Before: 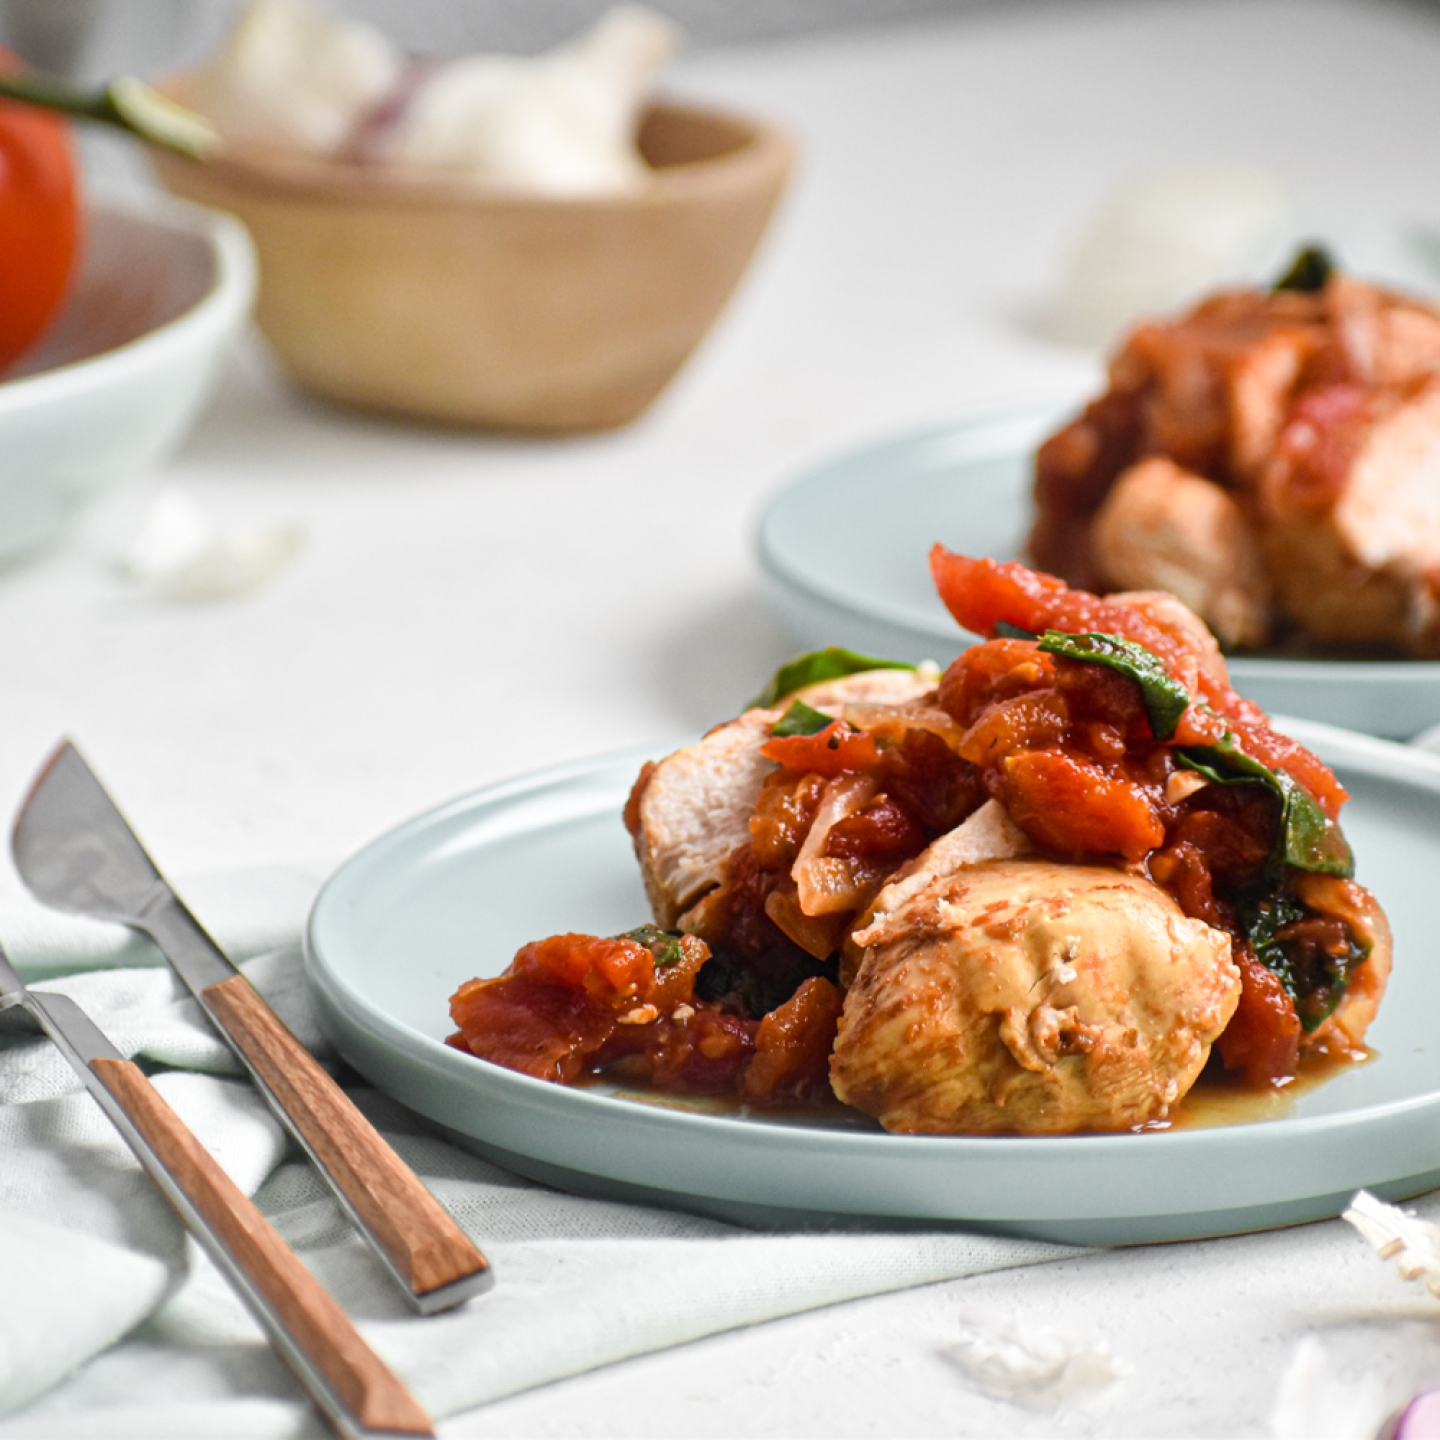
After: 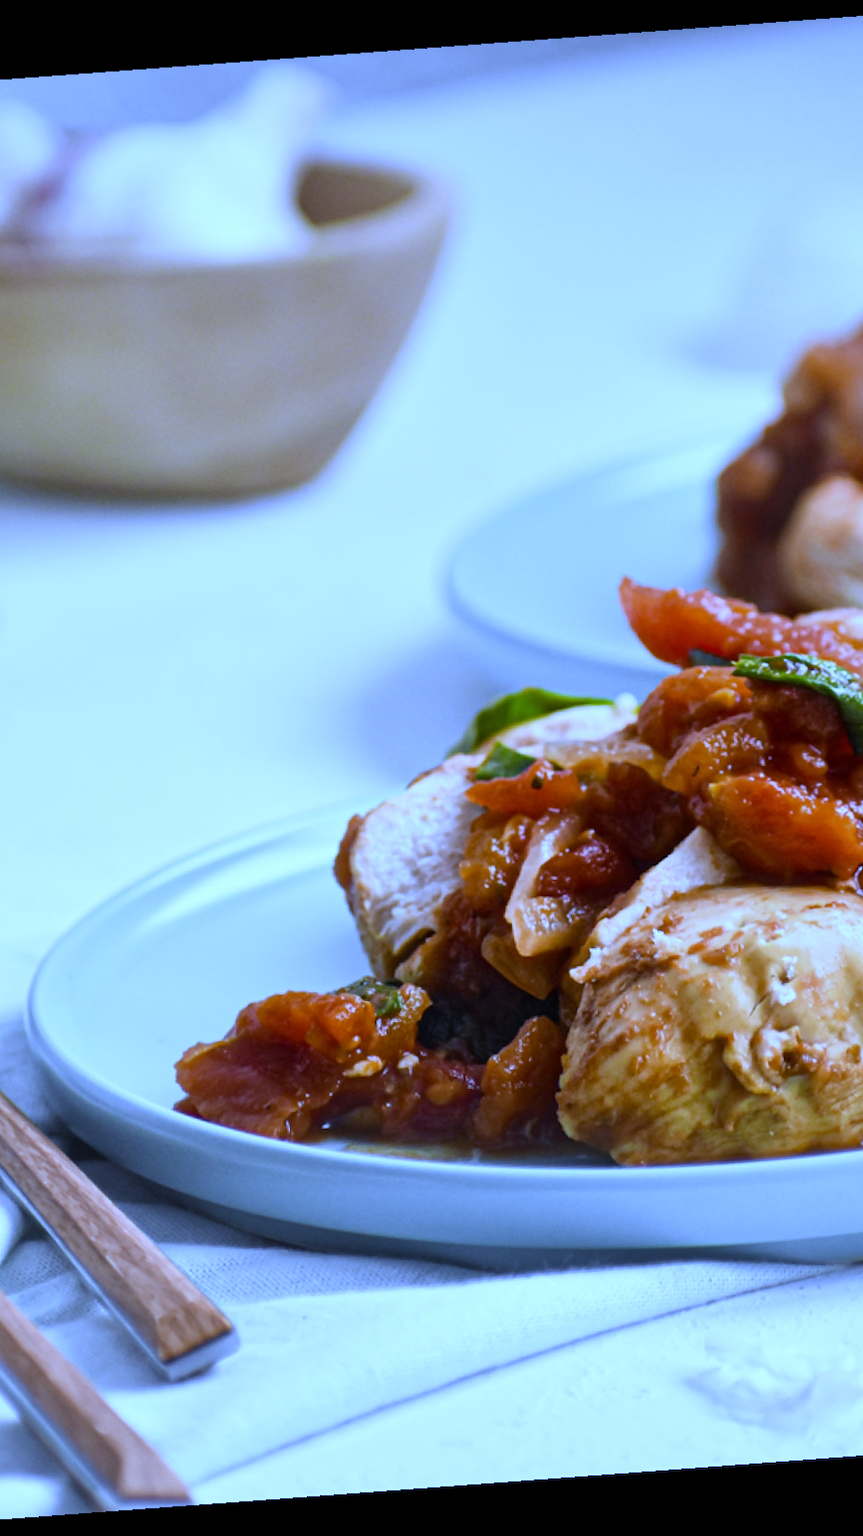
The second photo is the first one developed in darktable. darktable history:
crop and rotate: left 22.516%, right 21.234%
rotate and perspective: rotation -4.25°, automatic cropping off
white balance: red 0.766, blue 1.537
